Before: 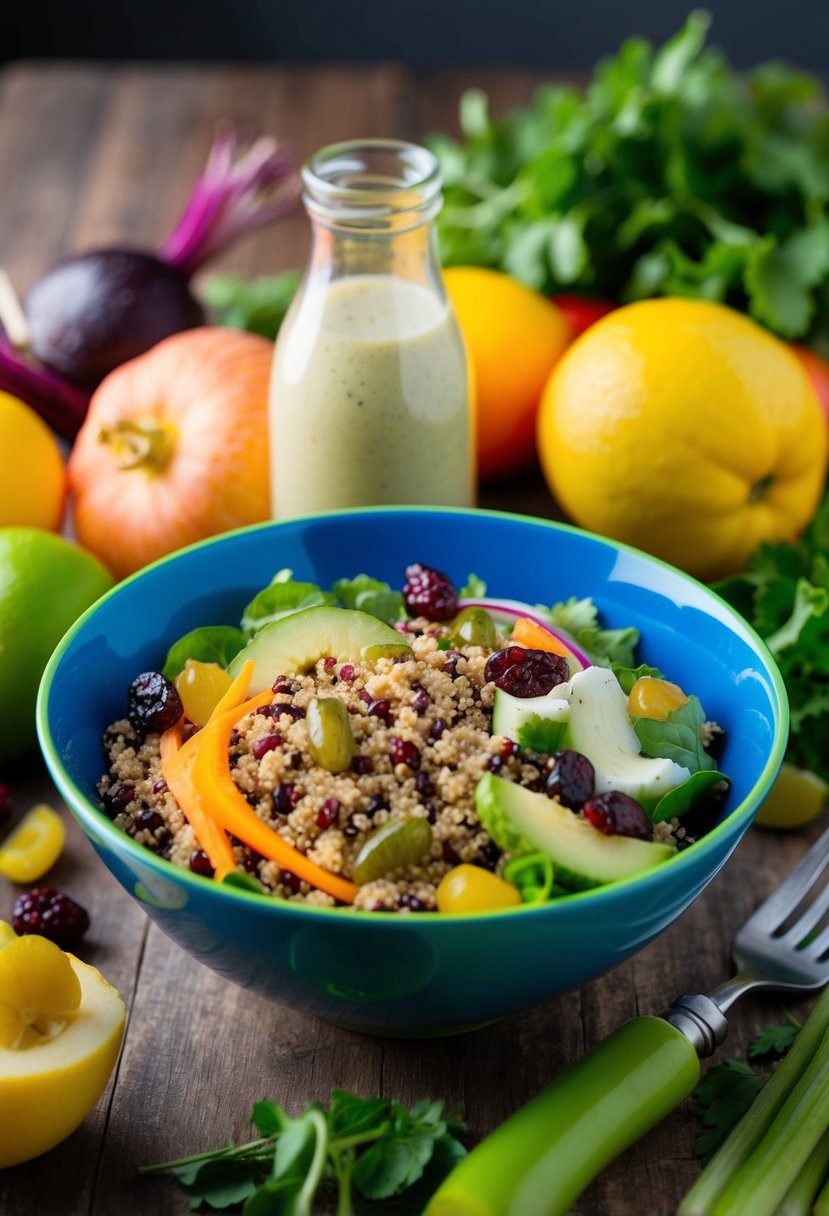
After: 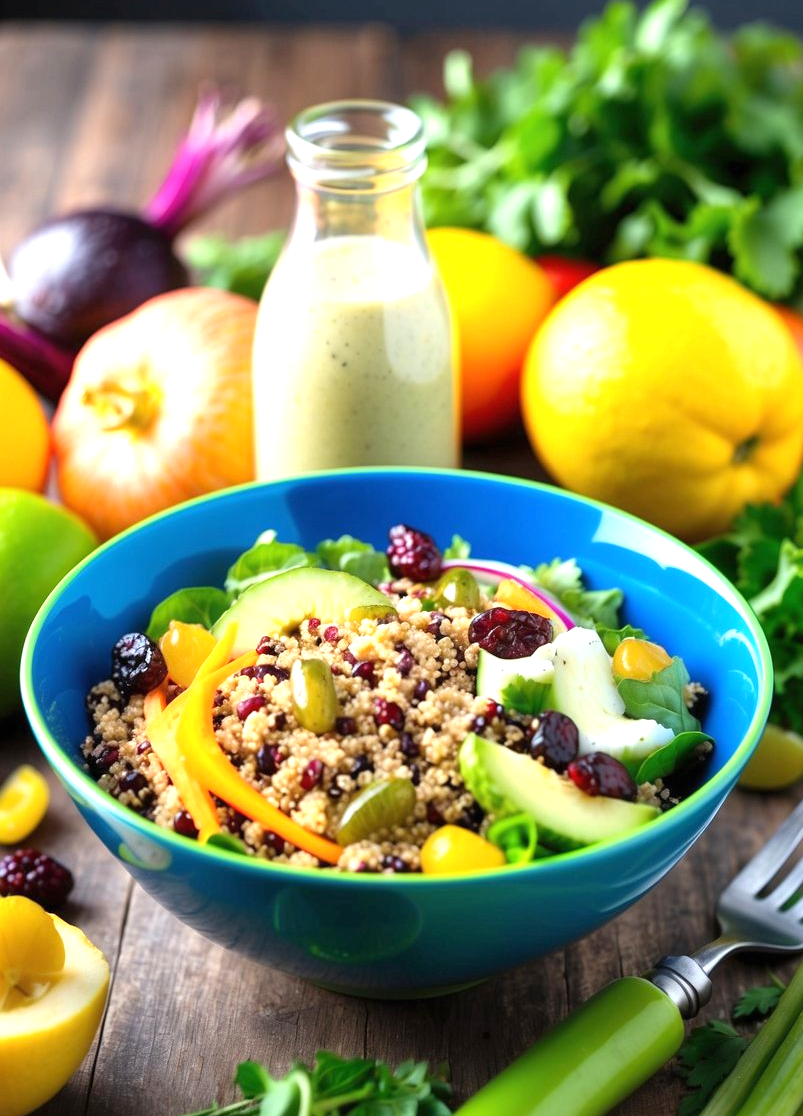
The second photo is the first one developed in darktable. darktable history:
crop: left 1.964%, top 3.251%, right 1.122%, bottom 4.933%
exposure: black level correction 0, exposure 0.953 EV, compensate exposure bias true, compensate highlight preservation false
white balance: emerald 1
